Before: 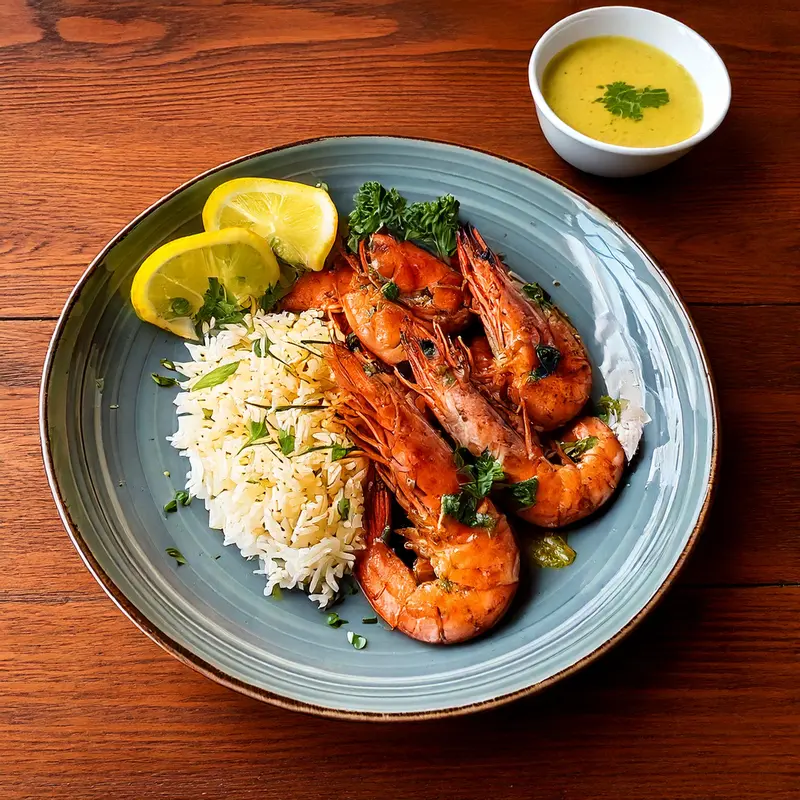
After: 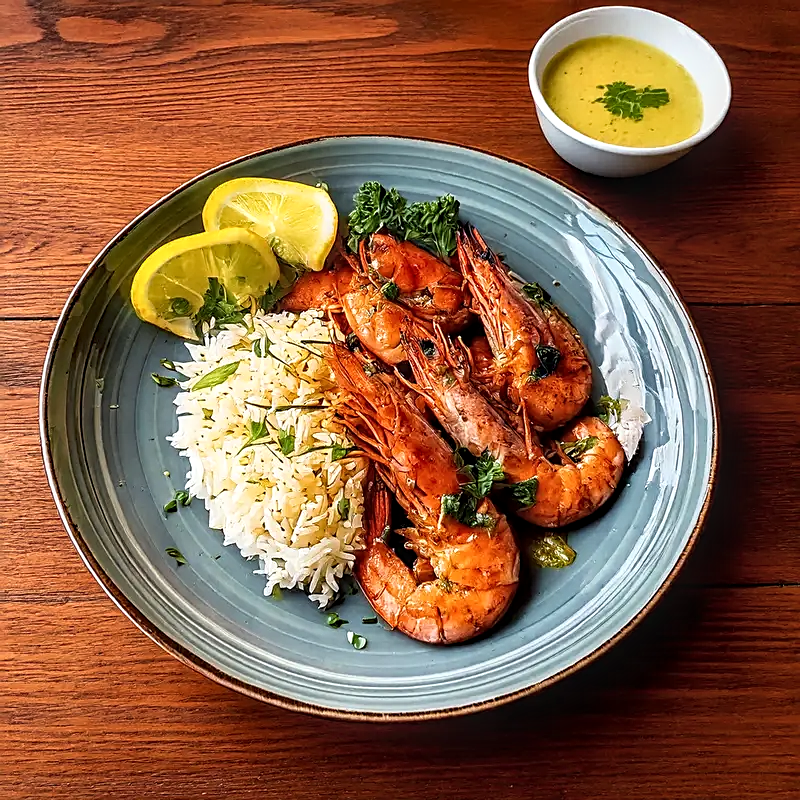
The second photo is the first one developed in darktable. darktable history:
sharpen: on, module defaults
local contrast: detail 130%
shadows and highlights: shadows 0, highlights 40
